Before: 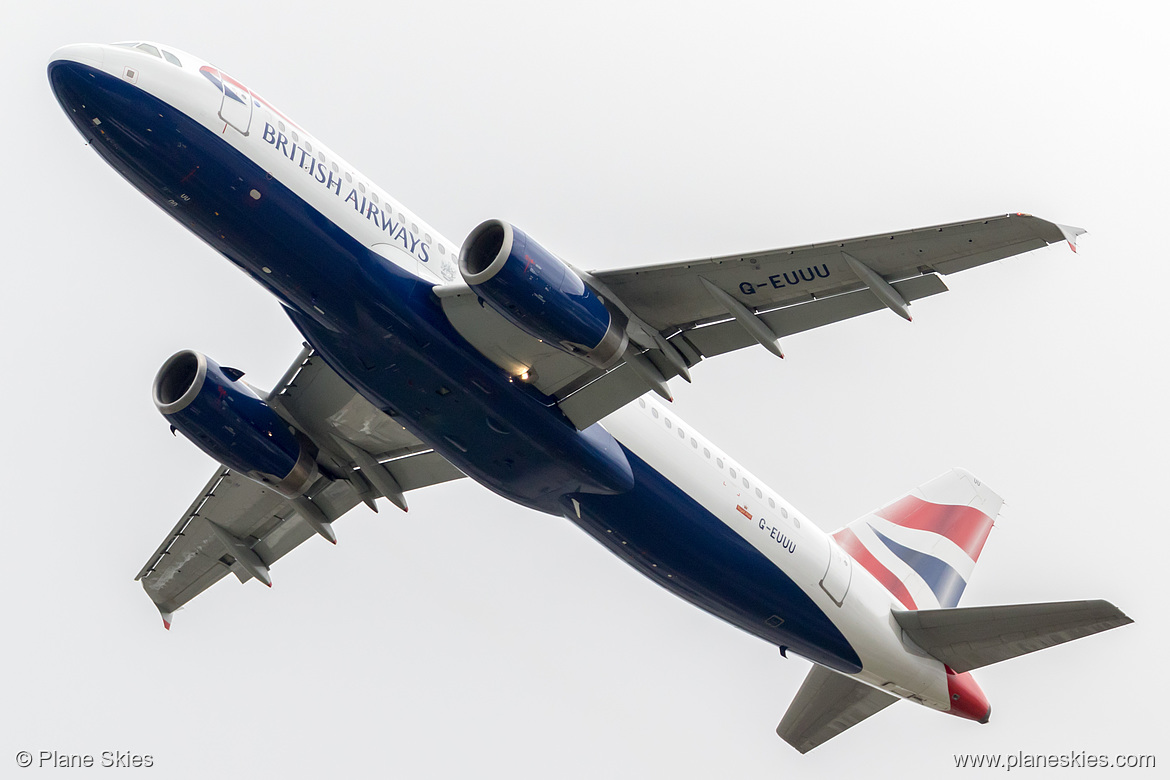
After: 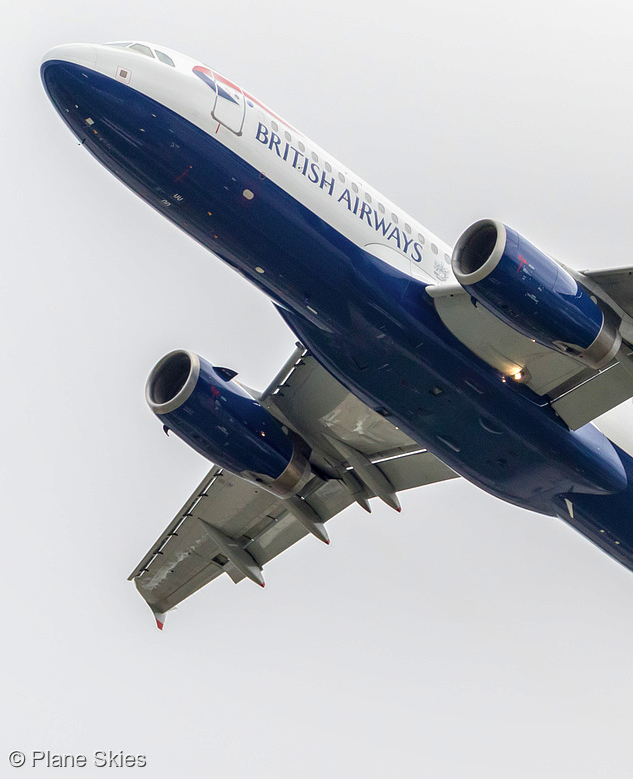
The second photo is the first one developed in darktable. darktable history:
local contrast: on, module defaults
crop: left 0.643%, right 45.195%, bottom 0.086%
velvia: on, module defaults
